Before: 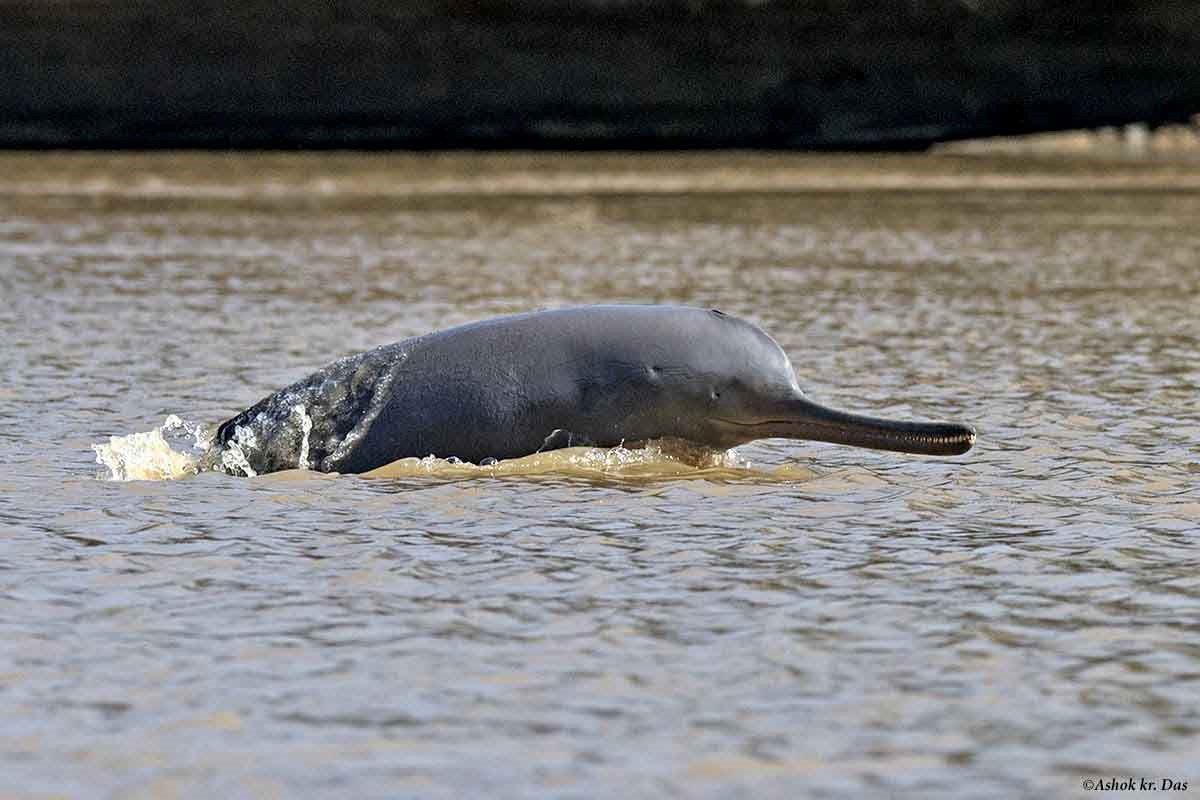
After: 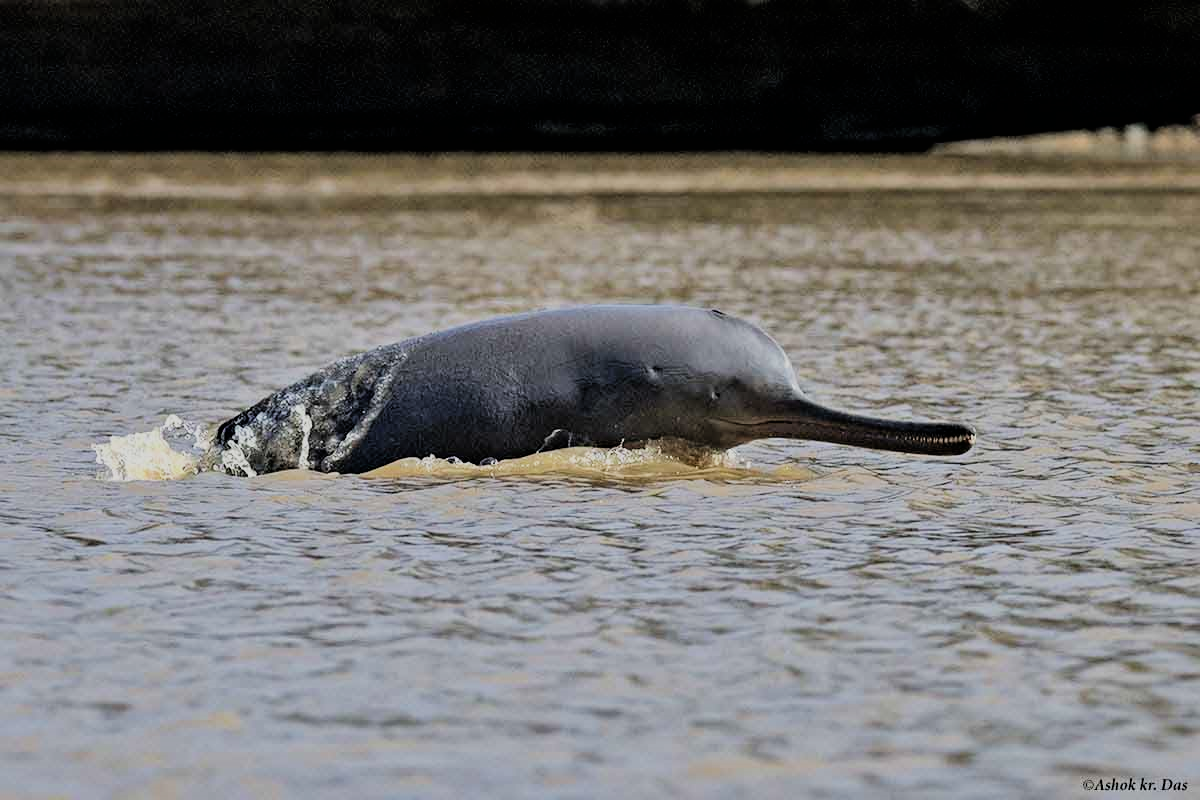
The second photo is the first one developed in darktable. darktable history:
filmic rgb: black relative exposure -7.65 EV, white relative exposure 4.56 EV, hardness 3.61, contrast 1.241
shadows and highlights: shadows 29.89
